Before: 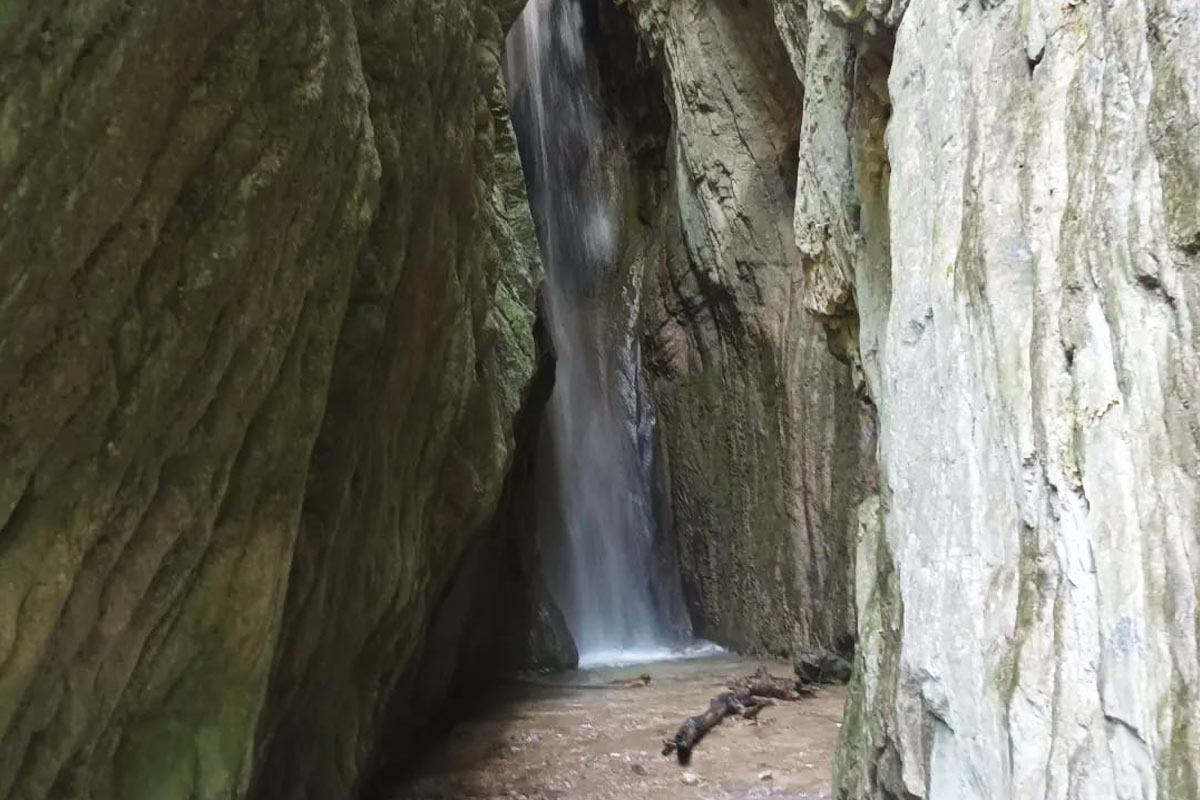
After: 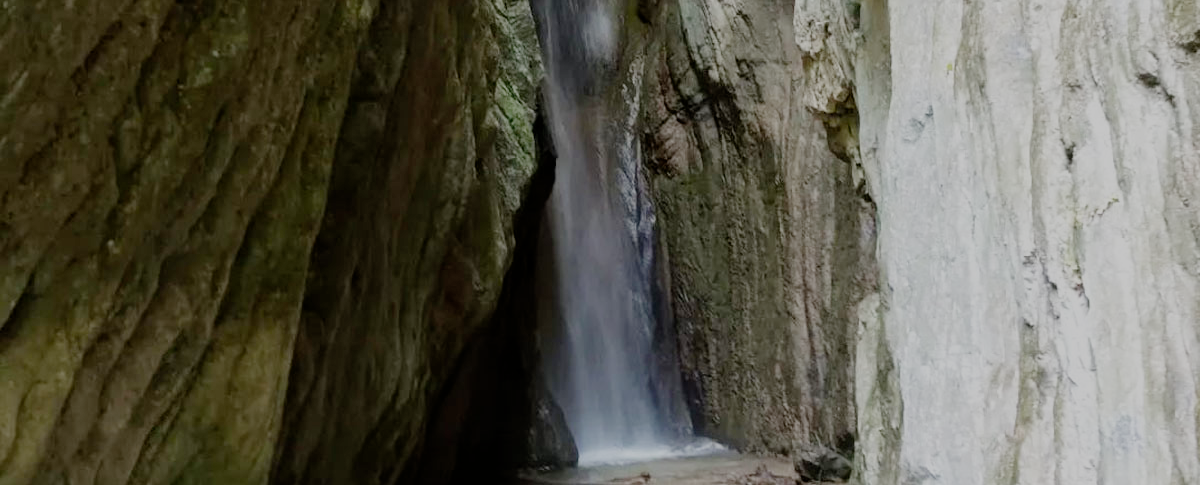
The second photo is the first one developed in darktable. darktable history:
crop and rotate: top 25.357%, bottom 13.942%
filmic rgb: middle gray luminance 18%, black relative exposure -7.5 EV, white relative exposure 8.5 EV, threshold 6 EV, target black luminance 0%, hardness 2.23, latitude 18.37%, contrast 0.878, highlights saturation mix 5%, shadows ↔ highlights balance 10.15%, add noise in highlights 0, preserve chrominance no, color science v3 (2019), use custom middle-gray values true, iterations of high-quality reconstruction 0, contrast in highlights soft, enable highlight reconstruction true
